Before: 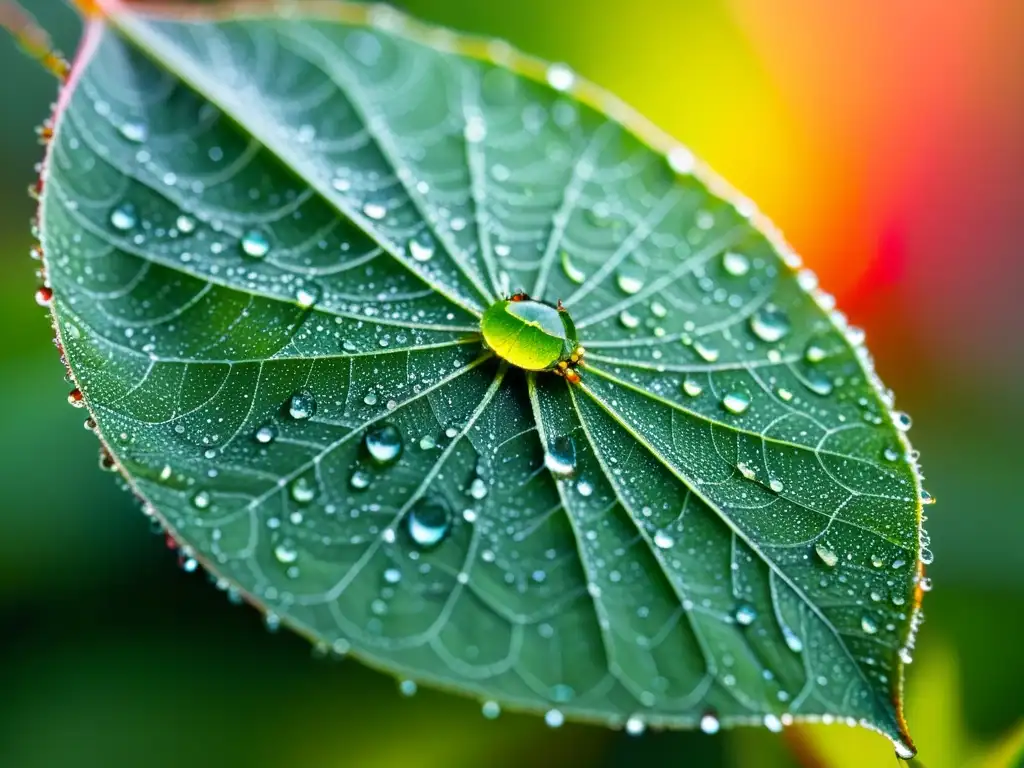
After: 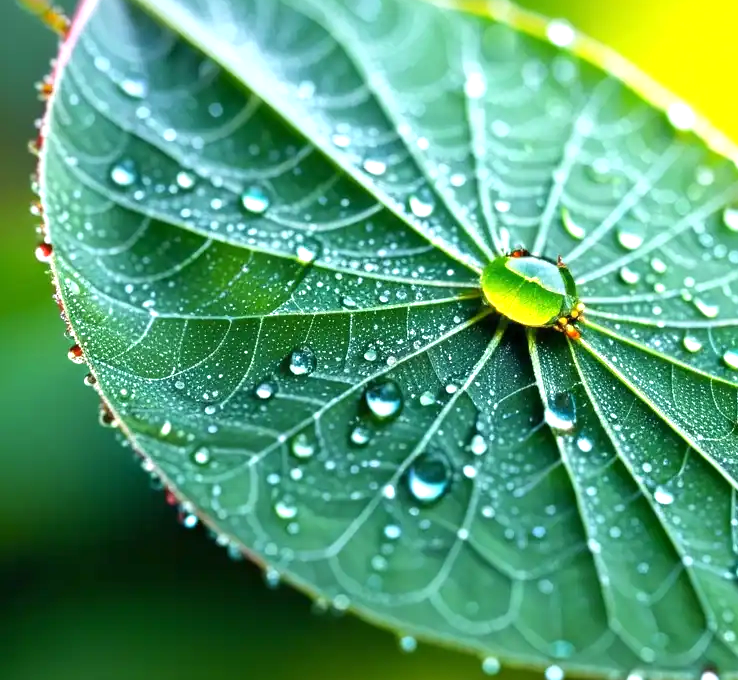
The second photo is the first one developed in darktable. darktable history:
crop: top 5.783%, right 27.866%, bottom 5.664%
exposure: exposure 0.633 EV, compensate exposure bias true, compensate highlight preservation false
